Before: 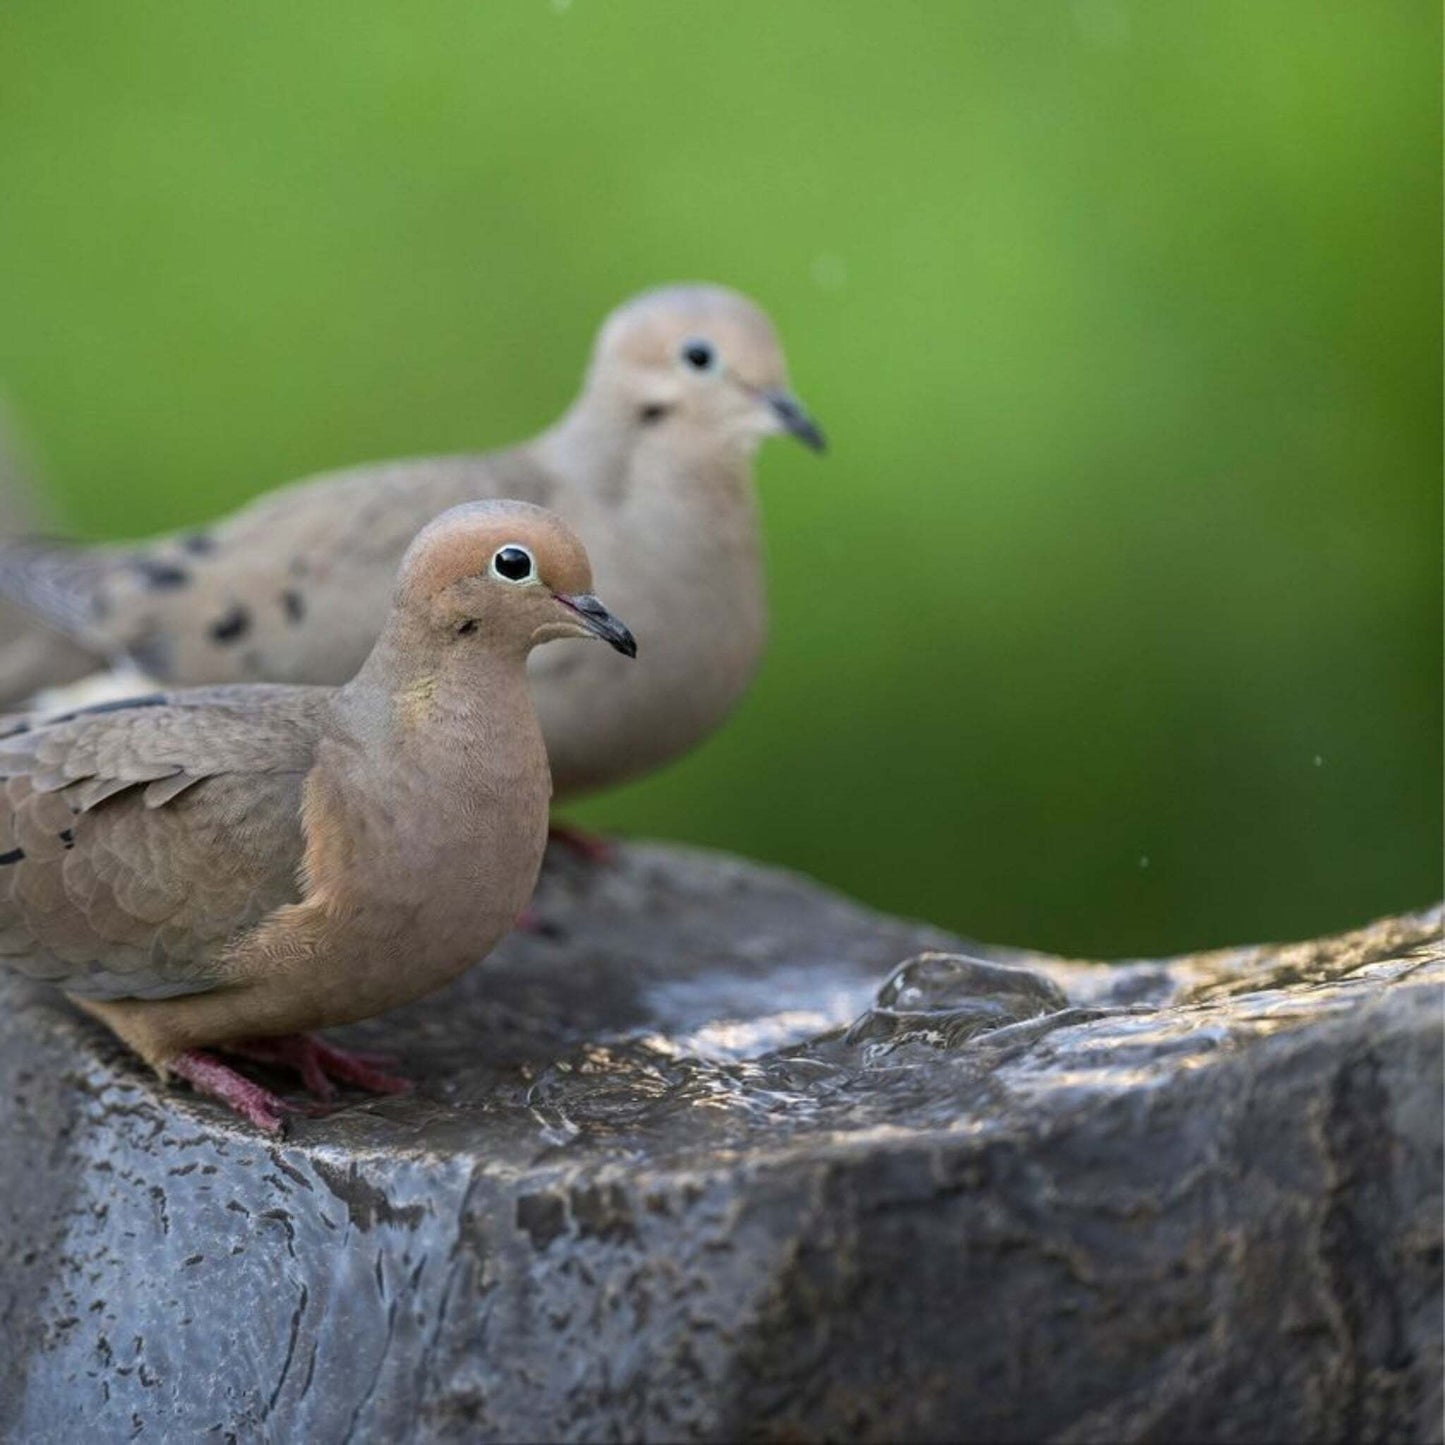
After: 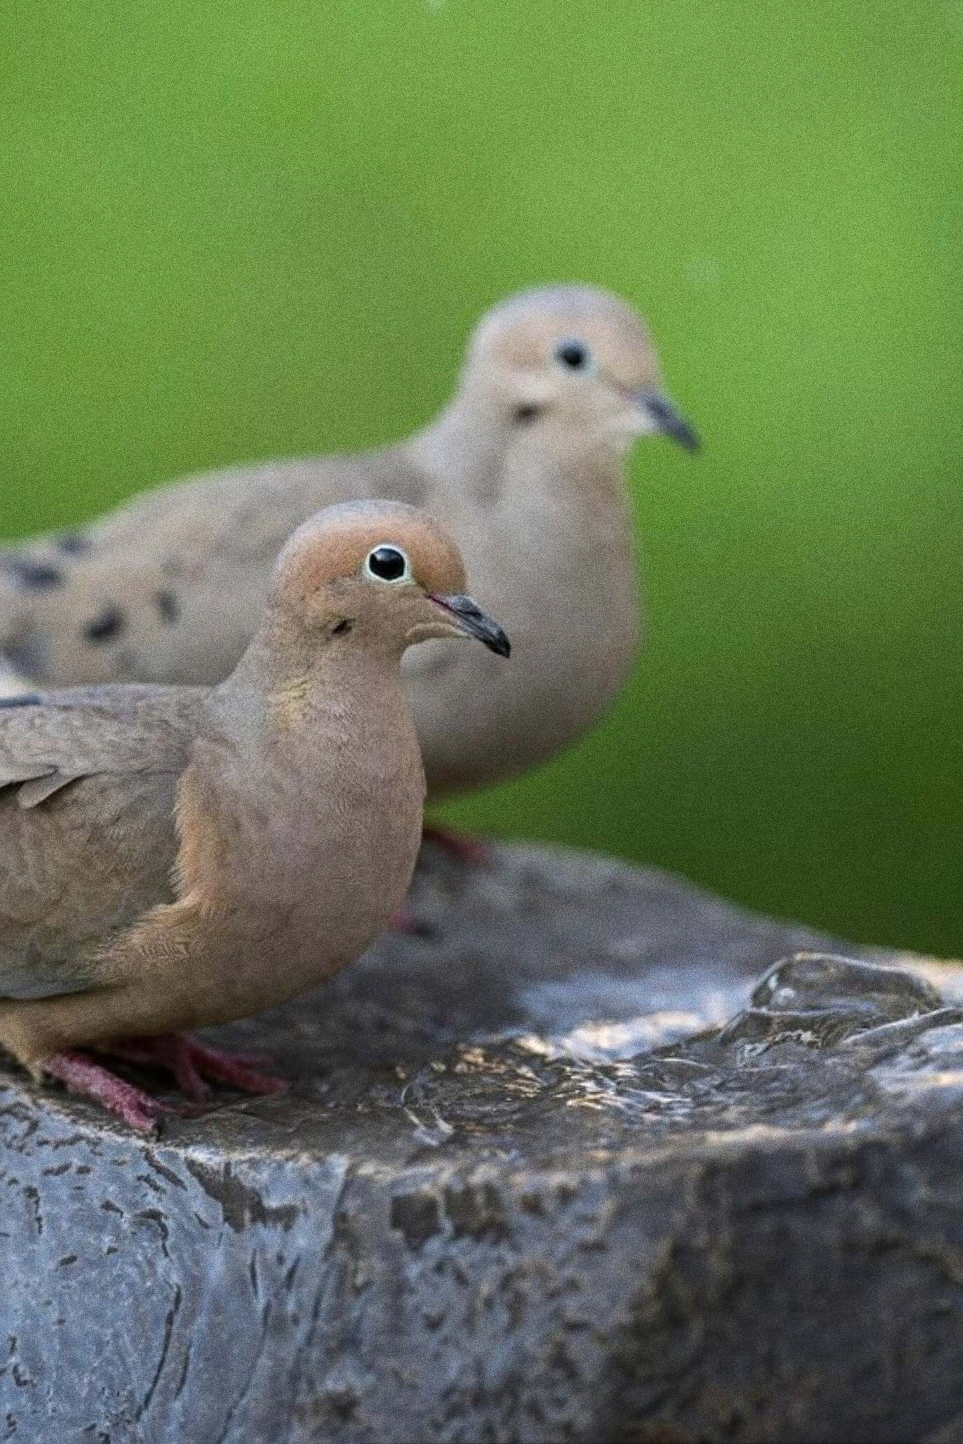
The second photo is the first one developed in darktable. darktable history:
crop and rotate: left 8.786%, right 24.548%
grain: coarseness 0.09 ISO, strength 40%
